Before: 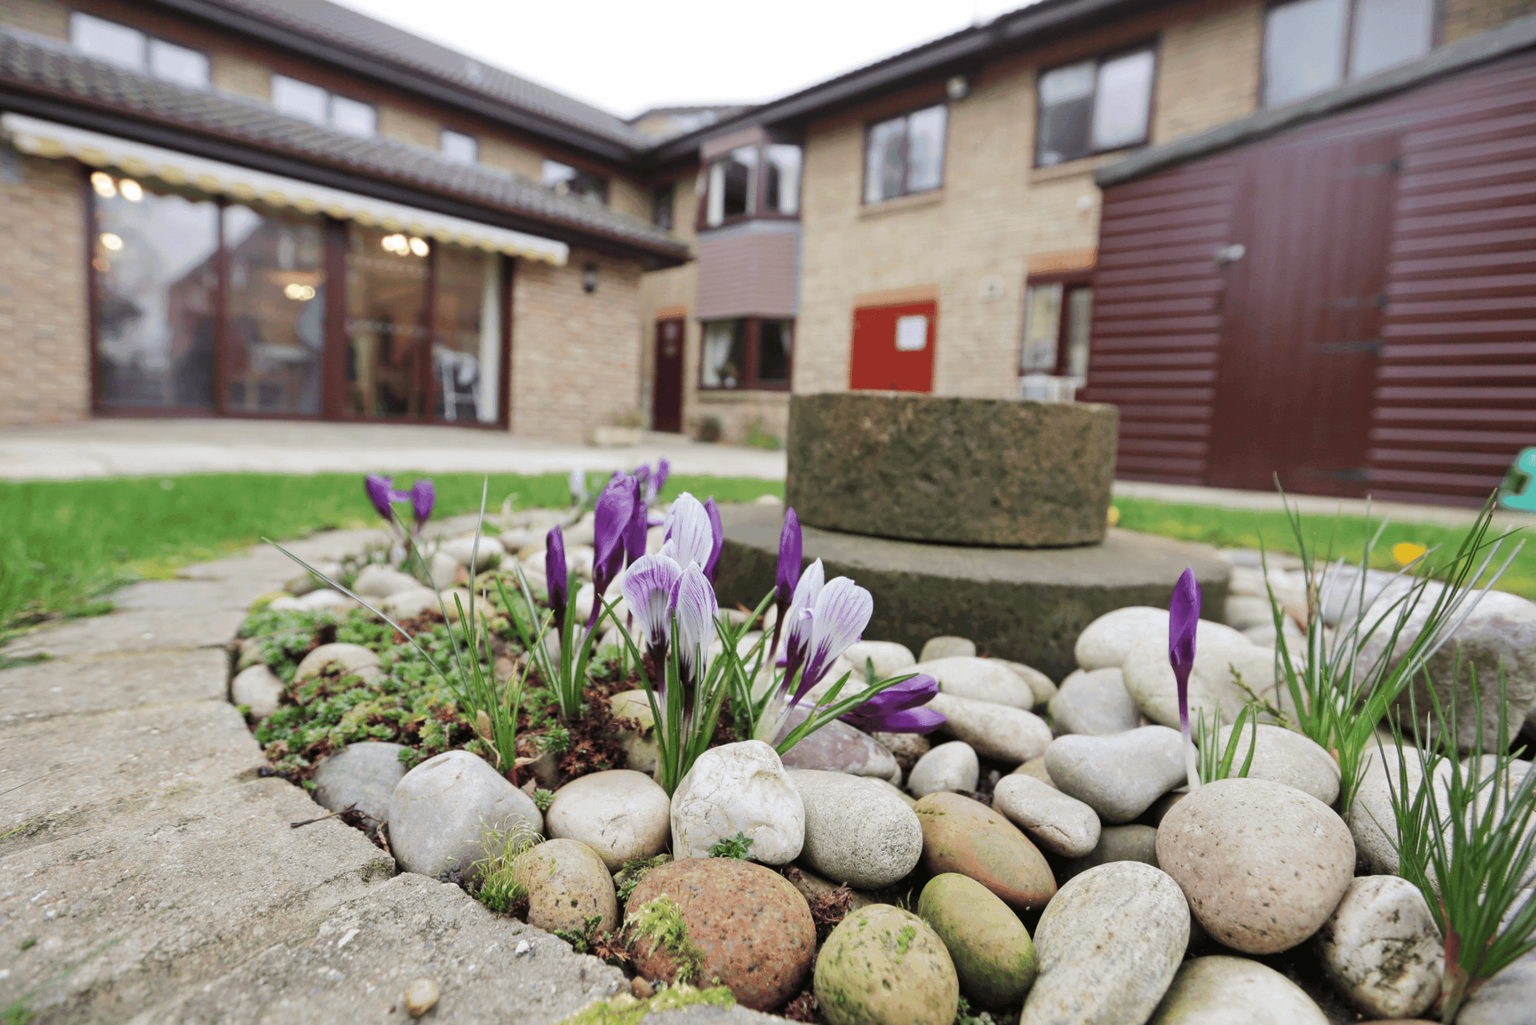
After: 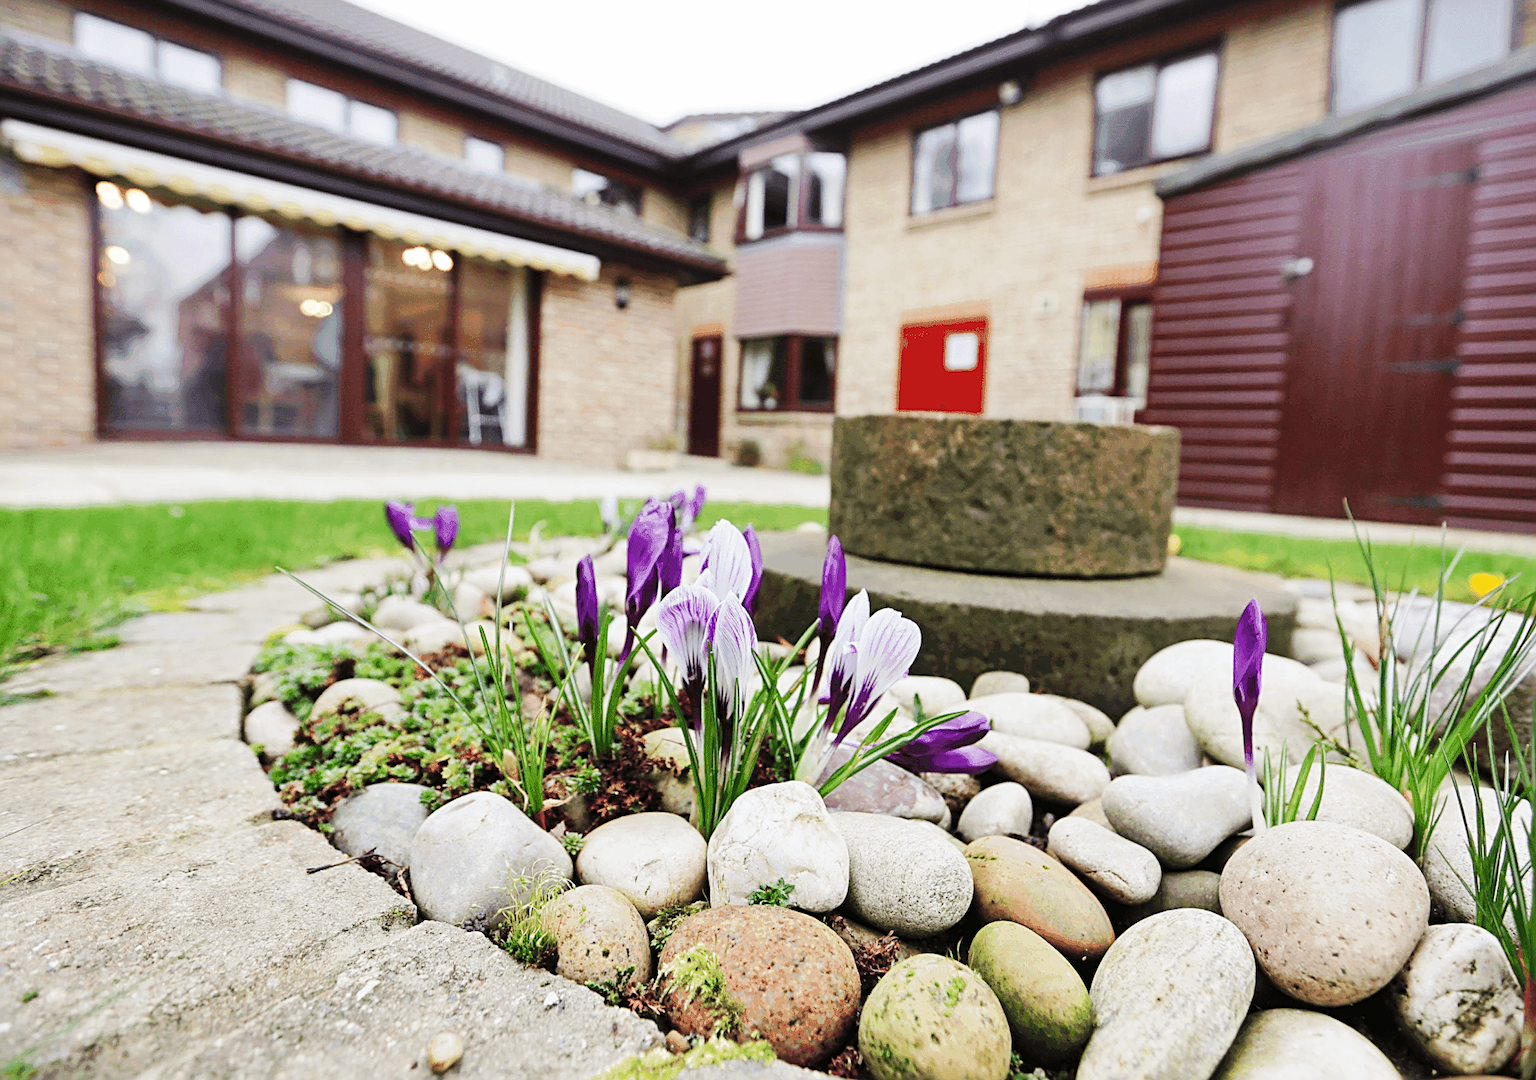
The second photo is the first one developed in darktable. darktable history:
sharpen: radius 2.538, amount 0.635
crop and rotate: left 0%, right 5.187%
base curve: curves: ch0 [(0, 0) (0.032, 0.025) (0.121, 0.166) (0.206, 0.329) (0.605, 0.79) (1, 1)], preserve colors none
